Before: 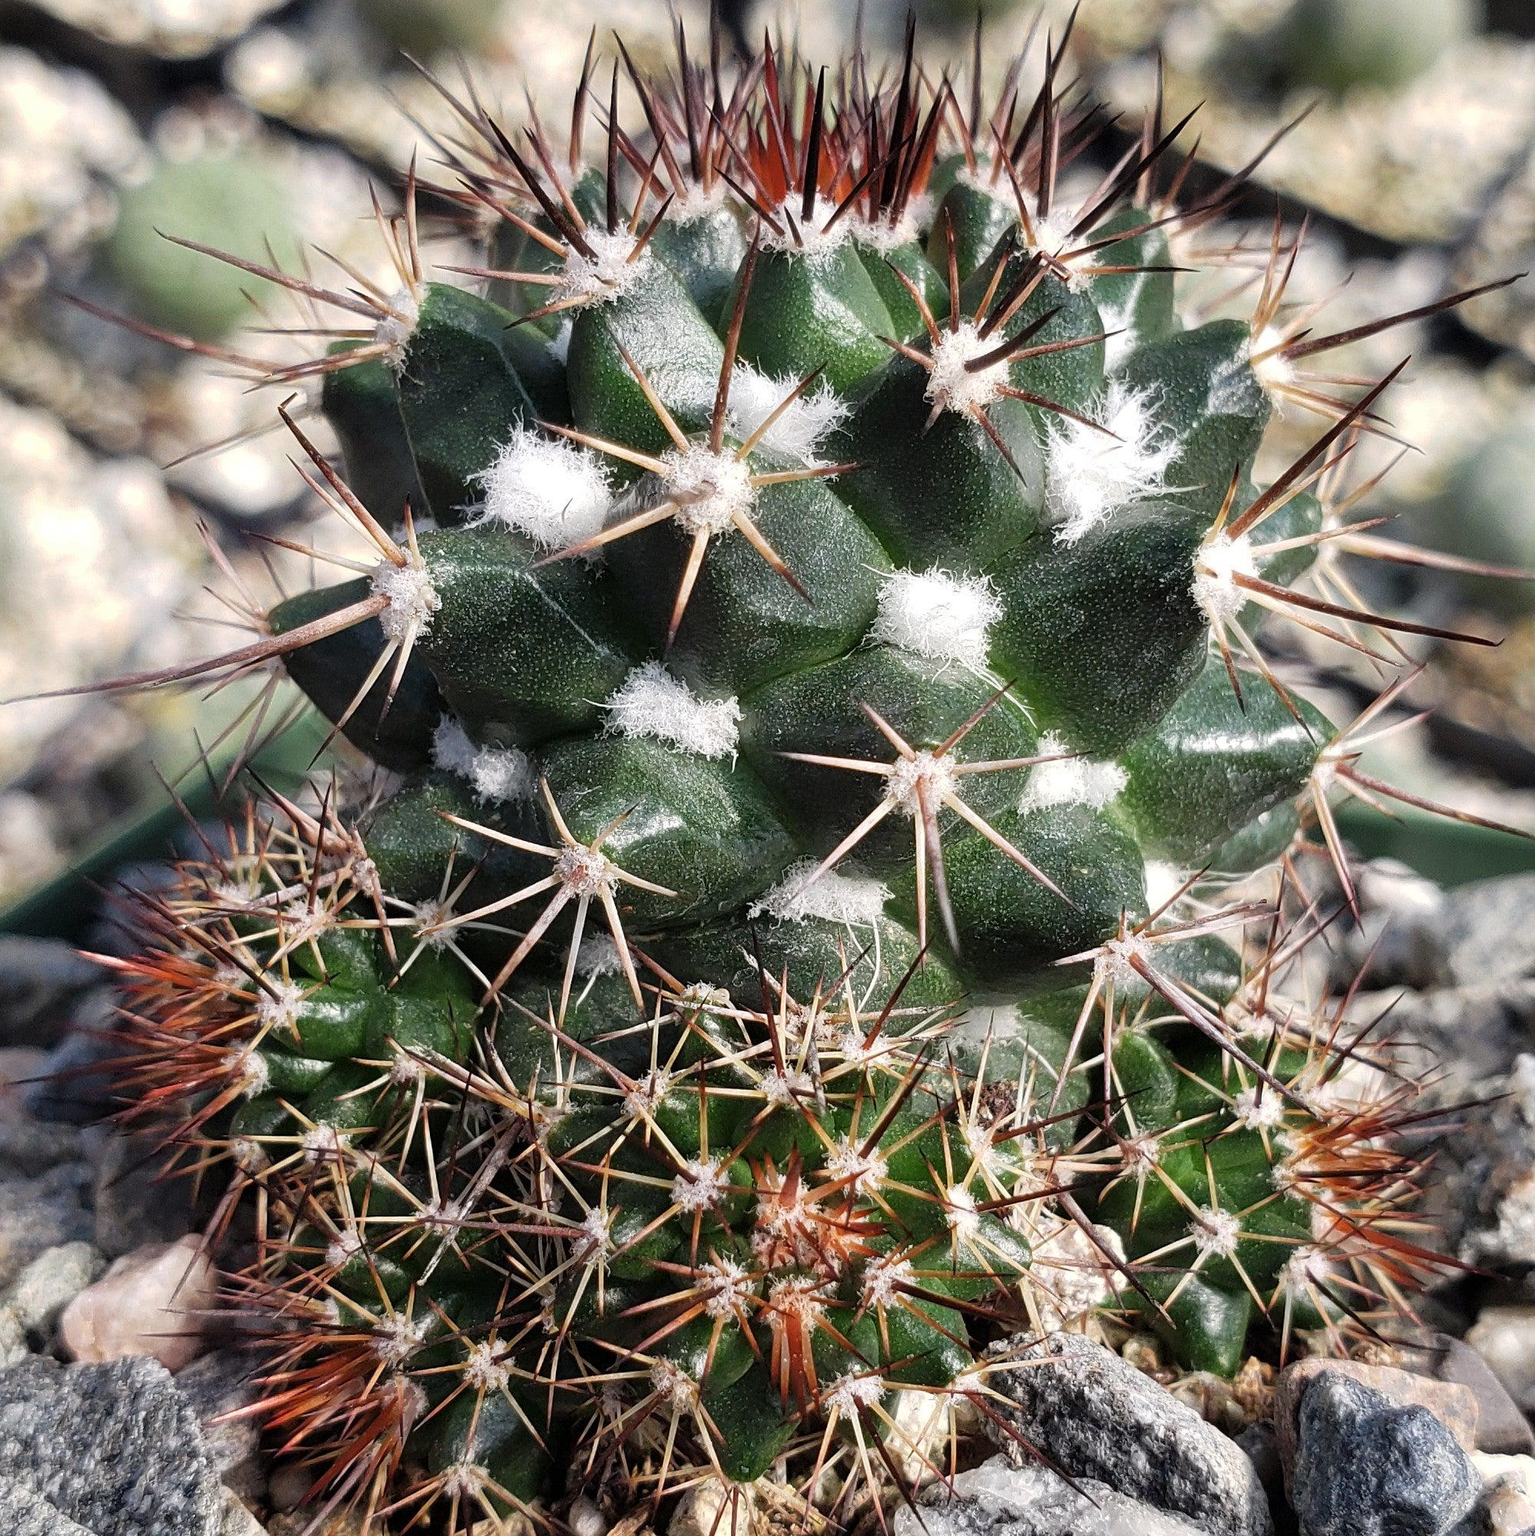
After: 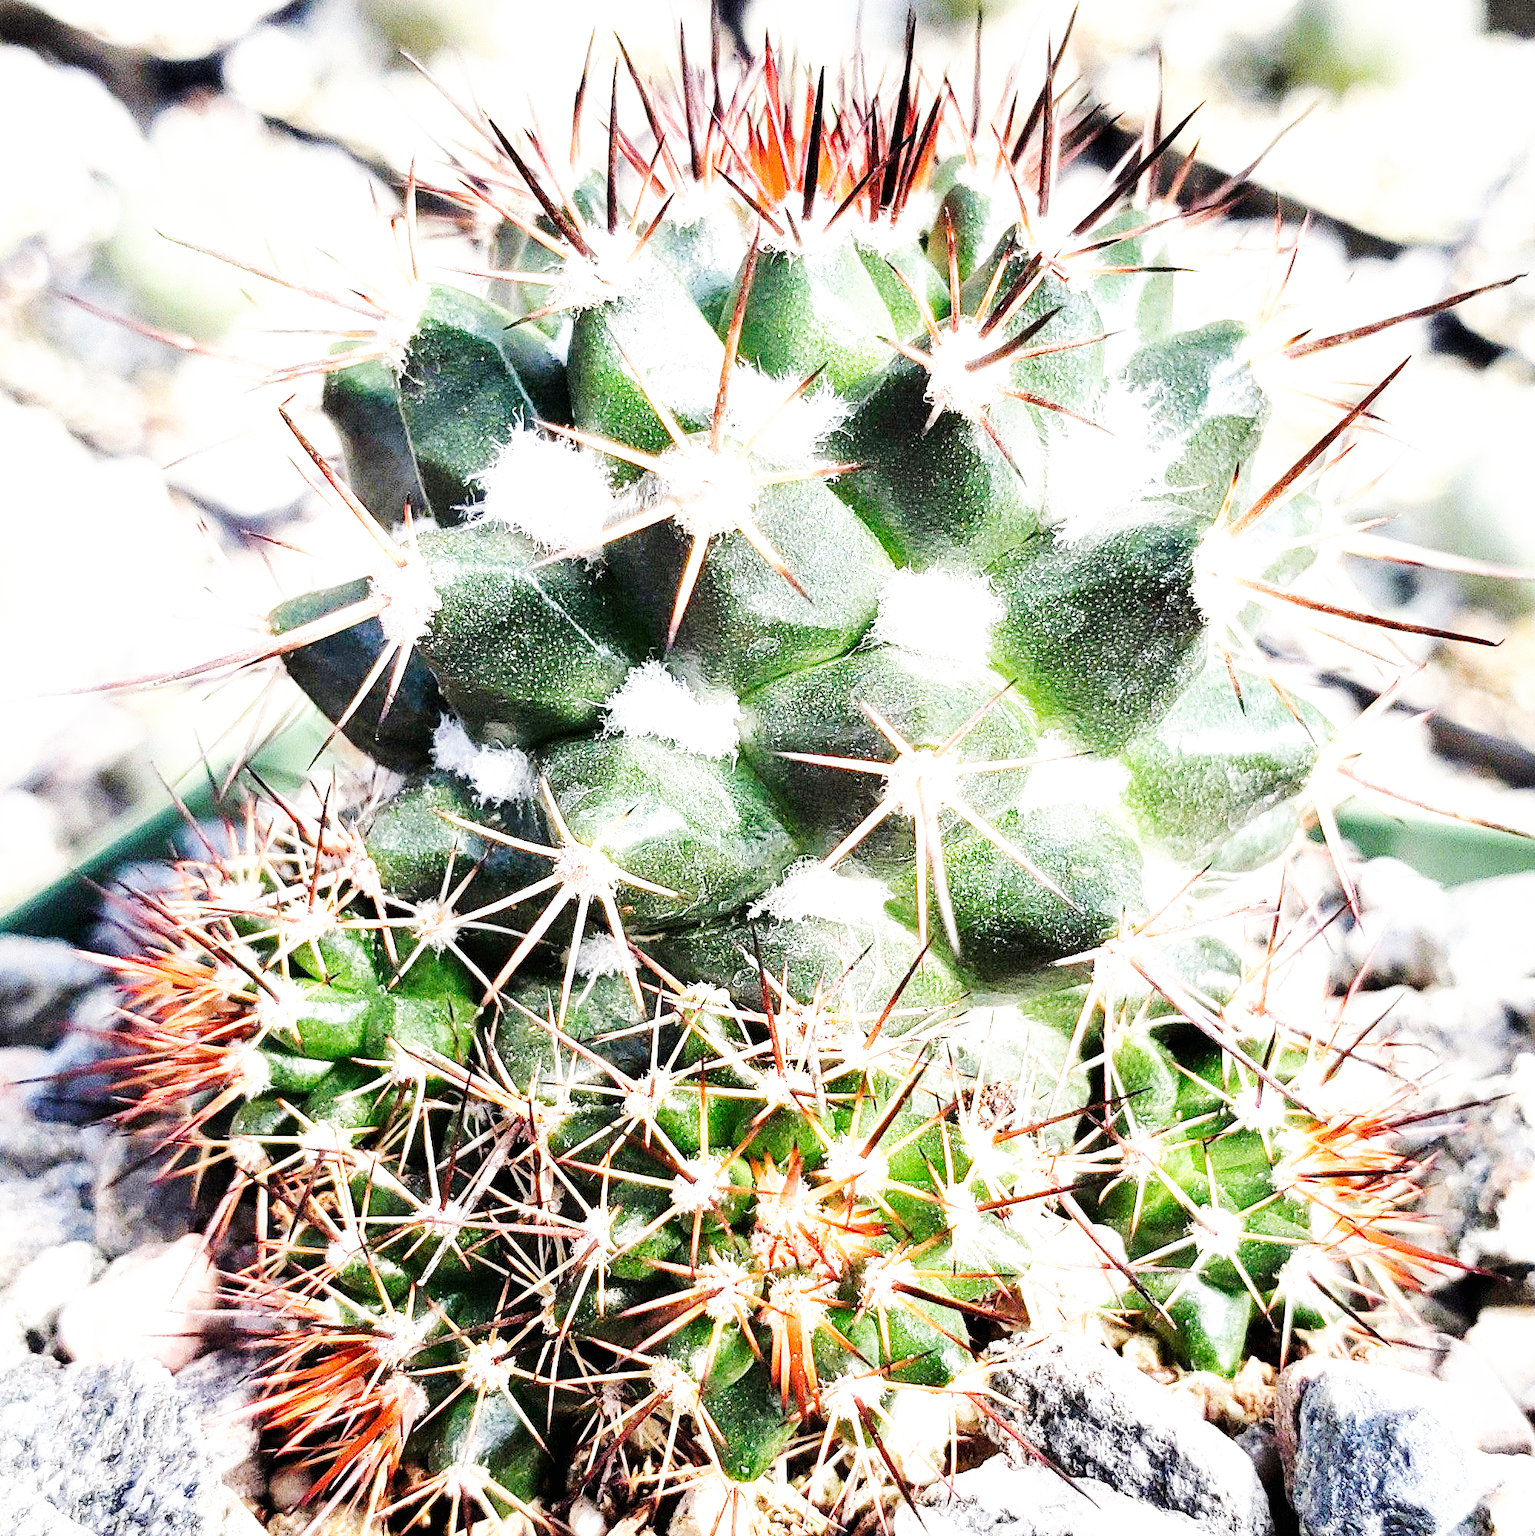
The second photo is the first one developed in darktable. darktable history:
base curve: curves: ch0 [(0, 0) (0.007, 0.004) (0.027, 0.03) (0.046, 0.07) (0.207, 0.54) (0.442, 0.872) (0.673, 0.972) (1, 1)], preserve colors none
tone curve: curves: ch0 [(0, 0) (0.003, 0.004) (0.011, 0.015) (0.025, 0.033) (0.044, 0.059) (0.069, 0.092) (0.1, 0.132) (0.136, 0.18) (0.177, 0.235) (0.224, 0.297) (0.277, 0.366) (0.335, 0.44) (0.399, 0.52) (0.468, 0.594) (0.543, 0.661) (0.623, 0.727) (0.709, 0.79) (0.801, 0.86) (0.898, 0.928) (1, 1)], preserve colors none
exposure: black level correction 0.001, exposure 1.116 EV, compensate highlight preservation false
